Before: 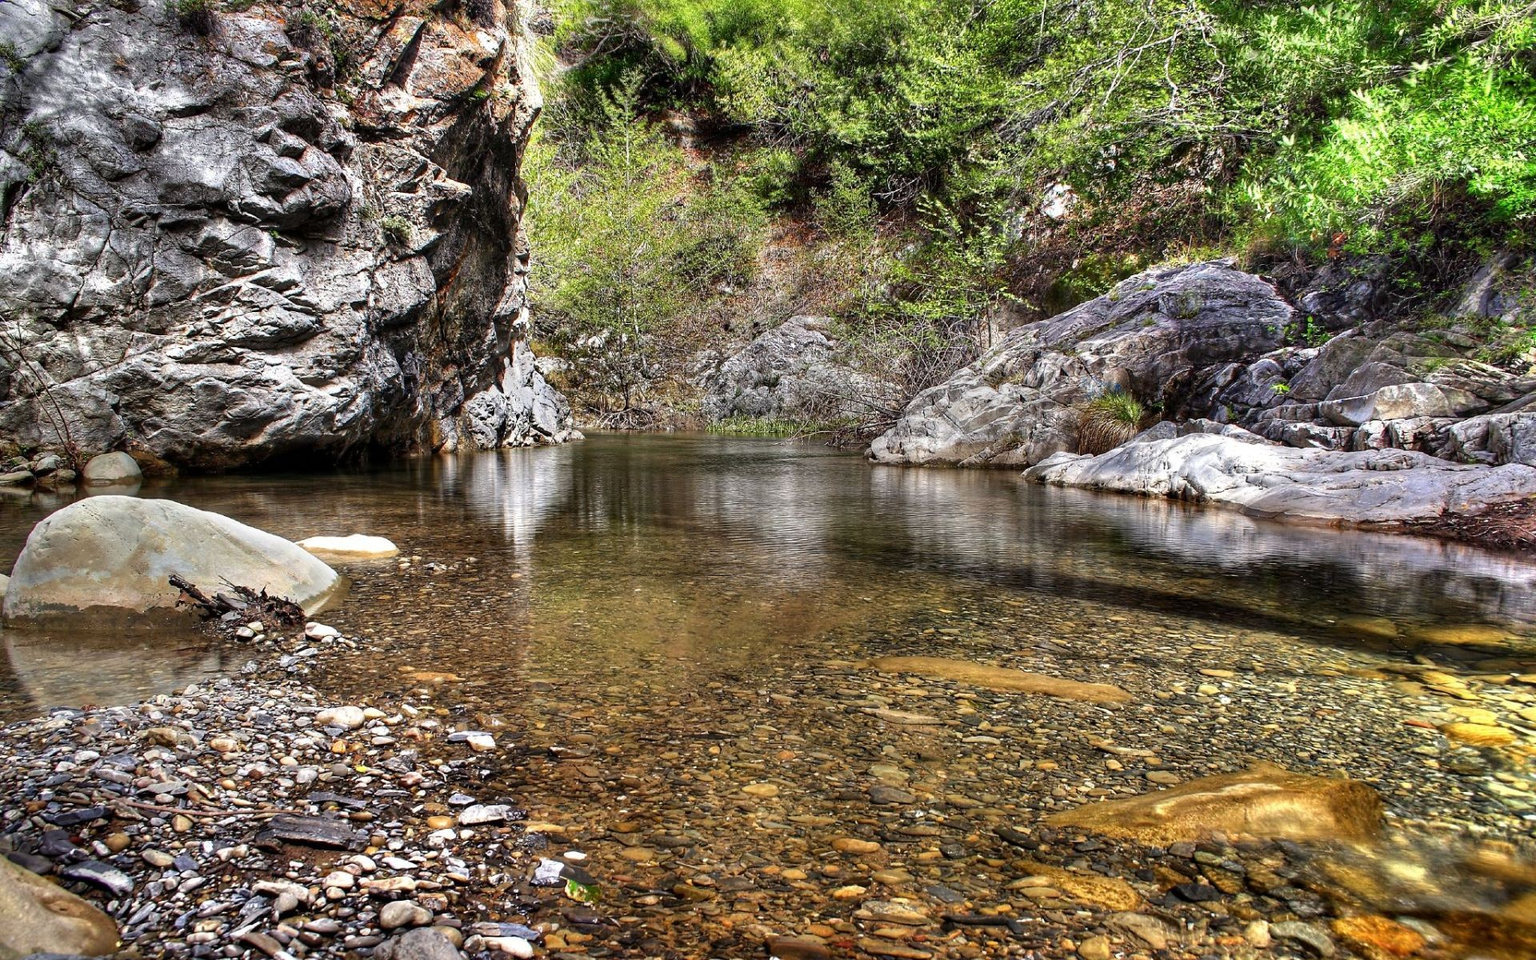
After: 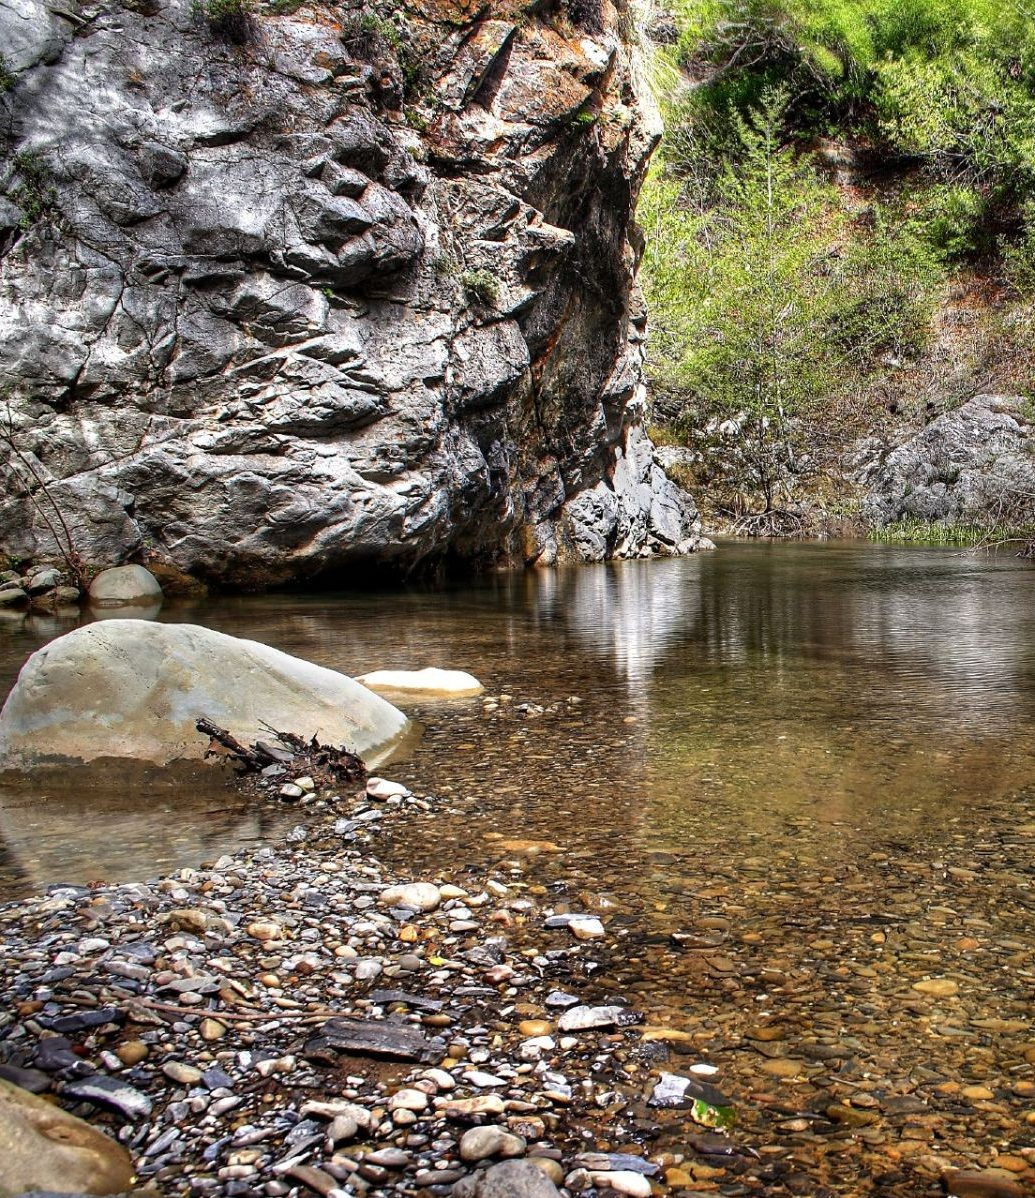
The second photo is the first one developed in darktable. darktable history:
crop: left 0.792%, right 45.269%, bottom 0.086%
